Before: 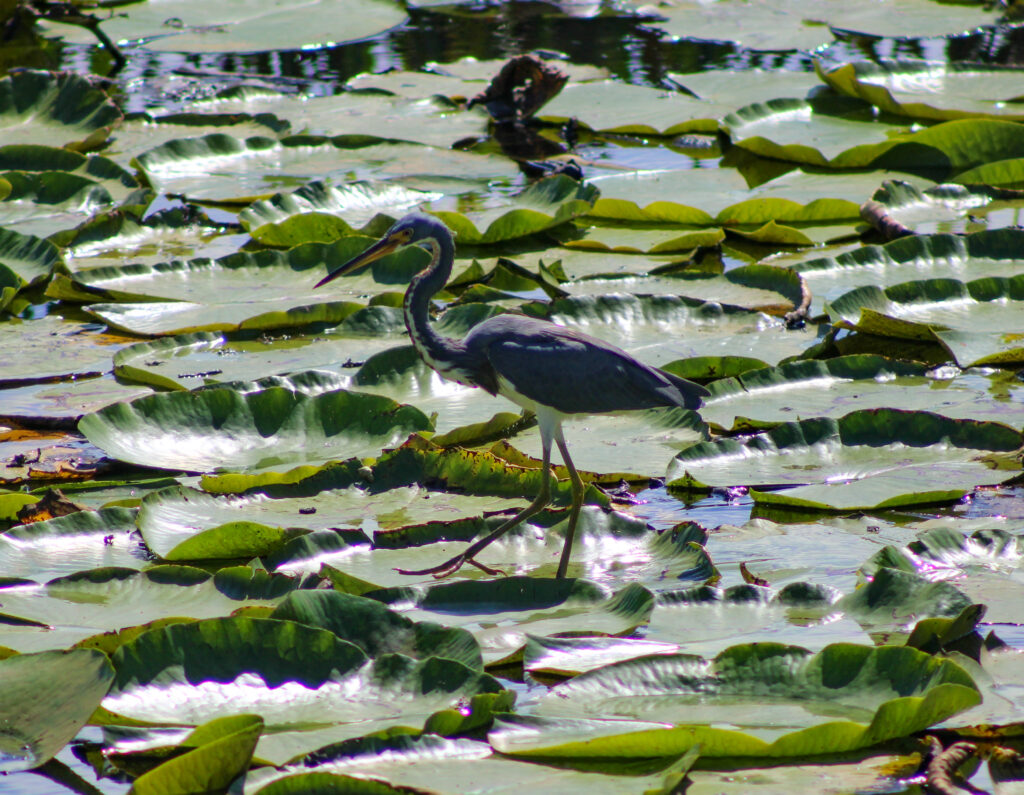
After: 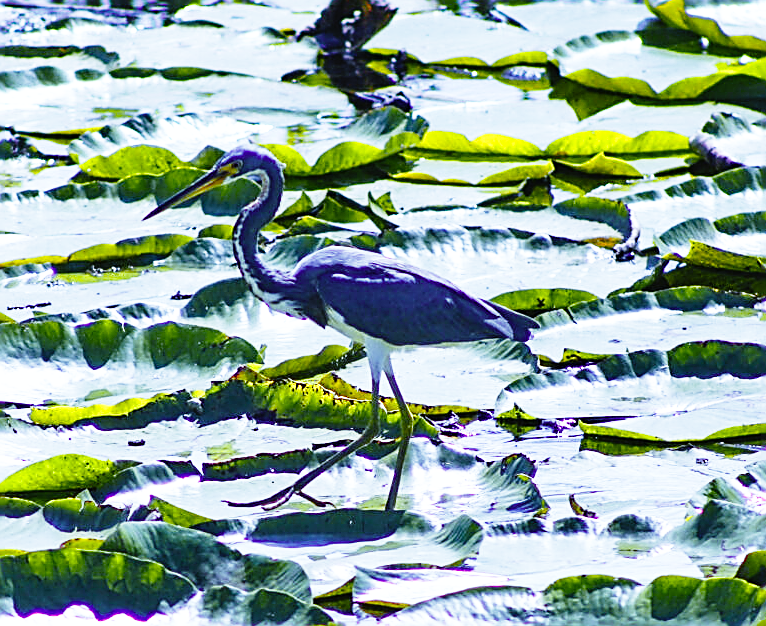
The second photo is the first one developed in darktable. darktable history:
color zones: curves: ch0 [(0, 0.511) (0.143, 0.531) (0.286, 0.56) (0.429, 0.5) (0.571, 0.5) (0.714, 0.5) (0.857, 0.5) (1, 0.5)]; ch1 [(0, 0.525) (0.143, 0.705) (0.286, 0.715) (0.429, 0.35) (0.571, 0.35) (0.714, 0.35) (0.857, 0.4) (1, 0.4)]; ch2 [(0, 0.572) (0.143, 0.512) (0.286, 0.473) (0.429, 0.45) (0.571, 0.5) (0.714, 0.5) (0.857, 0.518) (1, 0.518)]
crop: left 16.768%, top 8.653%, right 8.362%, bottom 12.485%
sharpen: amount 1
color balance rgb: perceptual saturation grading › global saturation 20%, perceptual saturation grading › highlights -50%, perceptual saturation grading › shadows 30%
white balance: red 0.766, blue 1.537
base curve: curves: ch0 [(0, 0) (0.012, 0.01) (0.073, 0.168) (0.31, 0.711) (0.645, 0.957) (1, 1)], preserve colors none
exposure: black level correction -0.005, exposure 0.054 EV, compensate highlight preservation false
